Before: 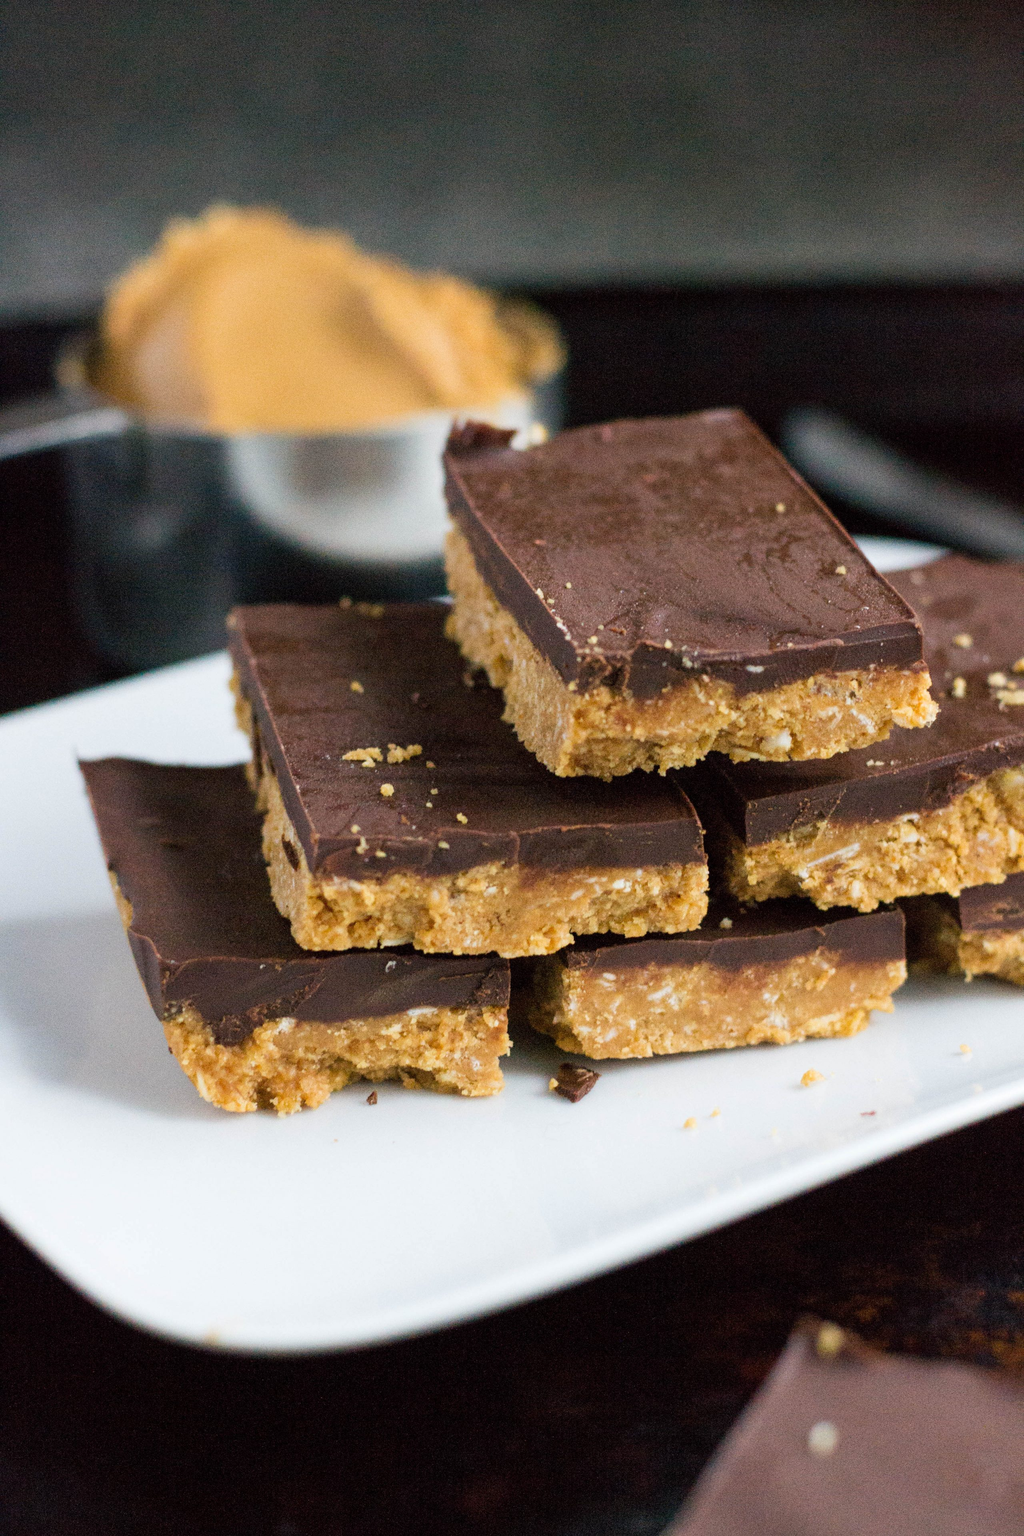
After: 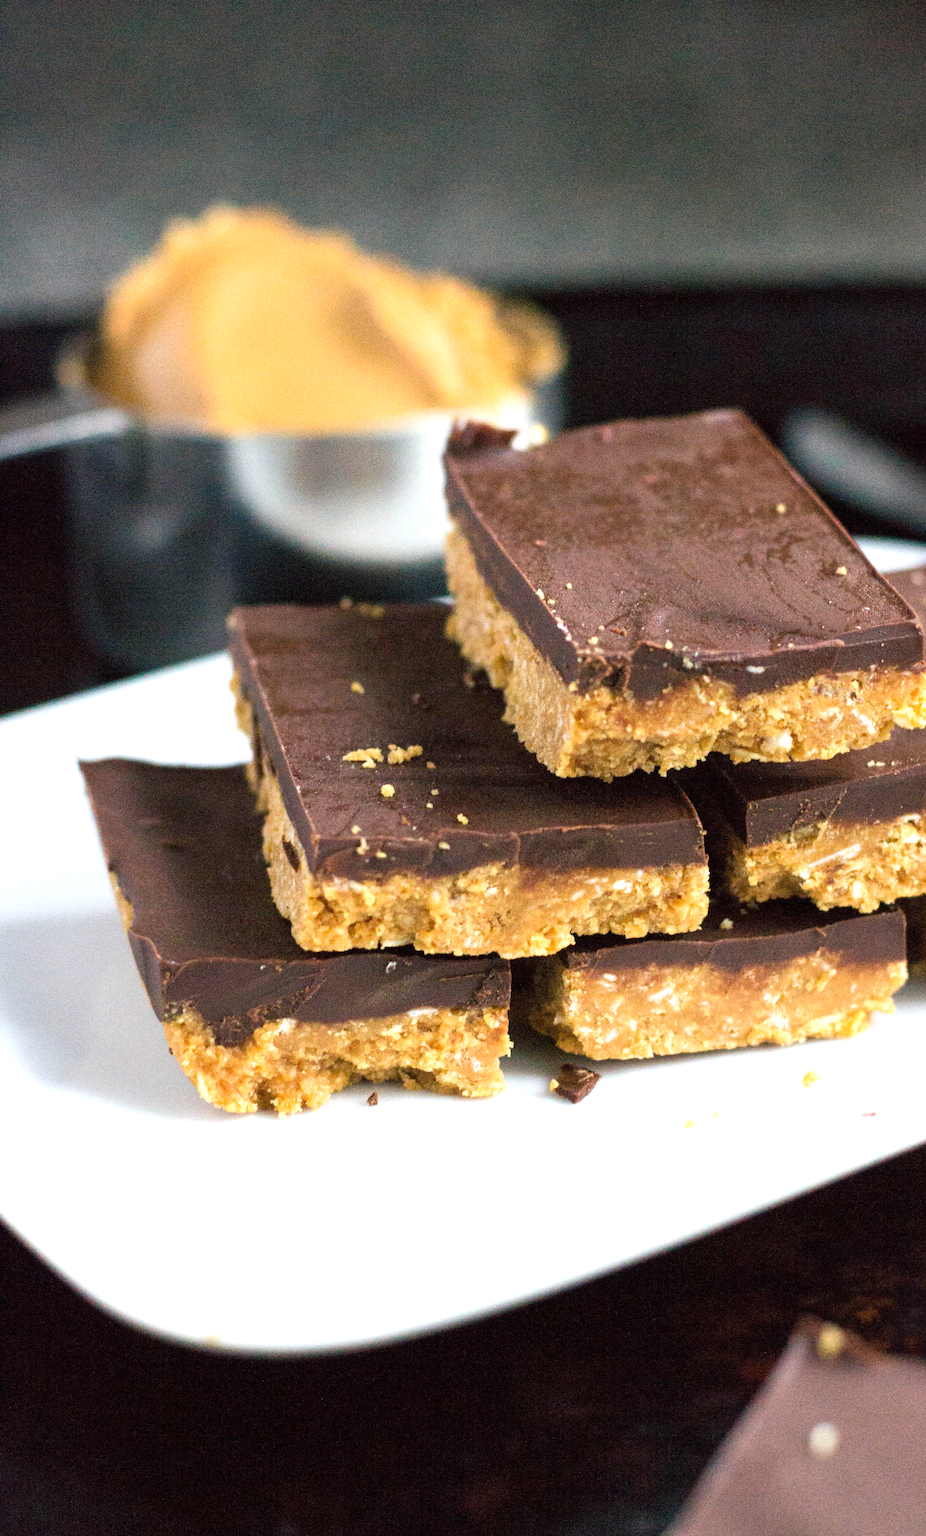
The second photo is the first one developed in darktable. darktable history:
exposure: exposure 0.648 EV, compensate highlight preservation false
crop: right 9.509%, bottom 0.031%
